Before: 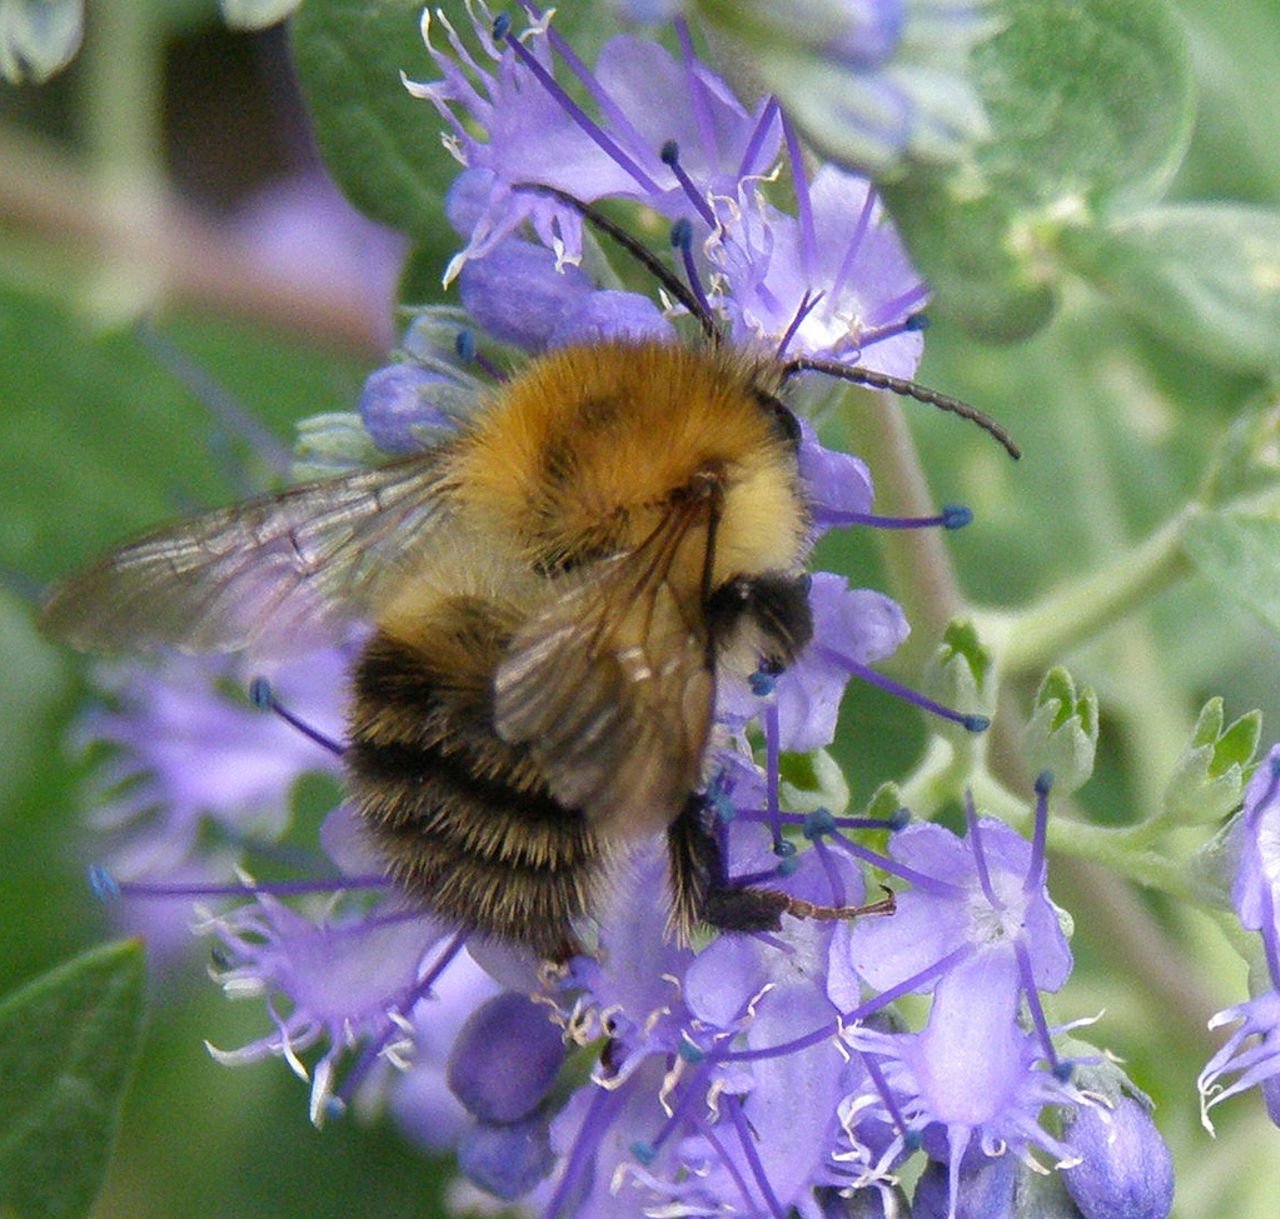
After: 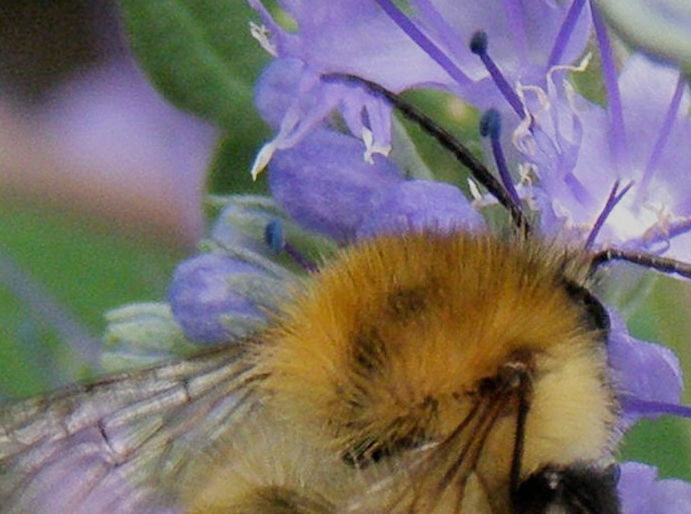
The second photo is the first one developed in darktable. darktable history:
crop: left 14.979%, top 9.063%, right 31.009%, bottom 48.713%
filmic rgb: black relative exposure -8.34 EV, white relative exposure 4.69 EV, hardness 3.84
